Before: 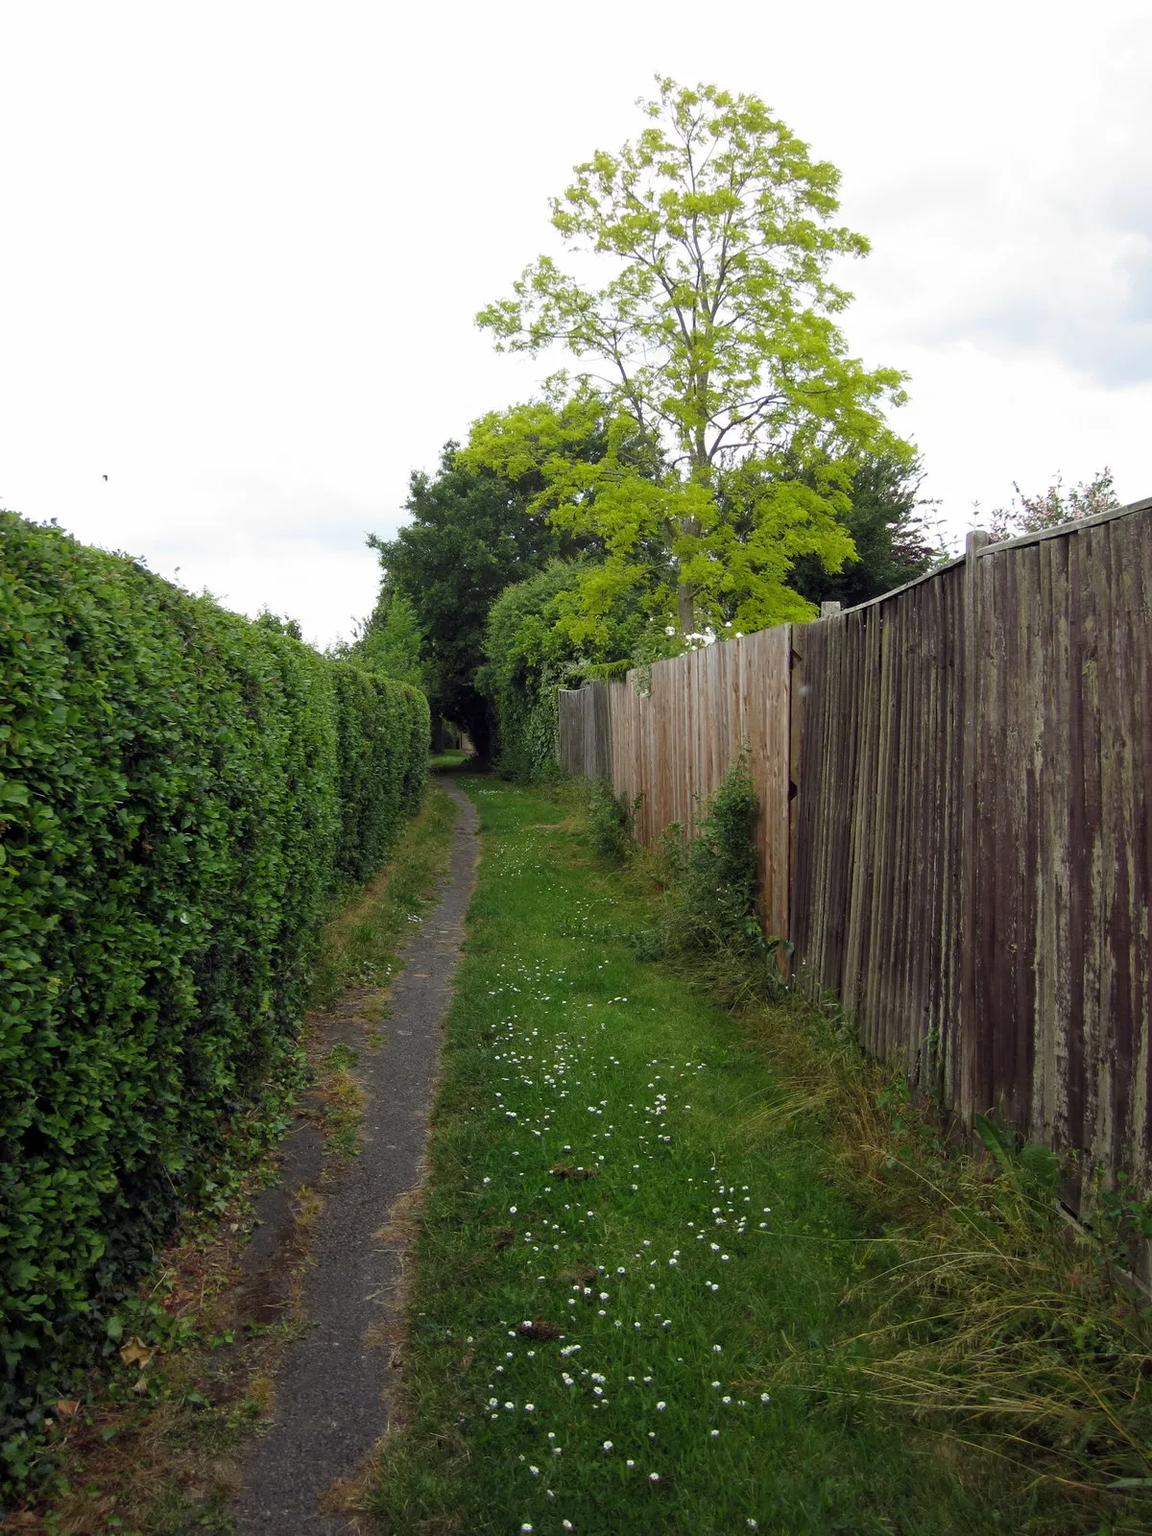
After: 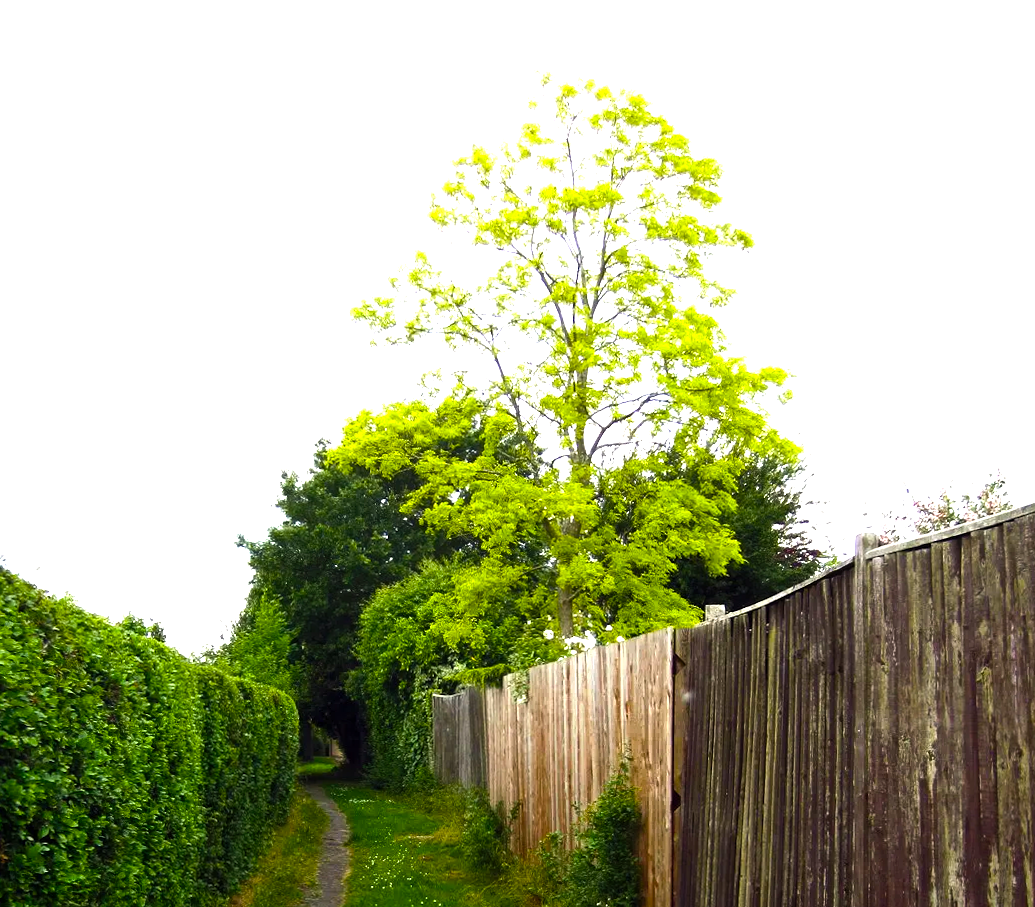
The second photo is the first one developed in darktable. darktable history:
rotate and perspective: rotation 0.226°, lens shift (vertical) -0.042, crop left 0.023, crop right 0.982, crop top 0.006, crop bottom 0.994
crop and rotate: left 11.812%, bottom 42.776%
color balance rgb: linear chroma grading › global chroma 16.62%, perceptual saturation grading › highlights -8.63%, perceptual saturation grading › mid-tones 18.66%, perceptual saturation grading › shadows 28.49%, perceptual brilliance grading › highlights 14.22%, perceptual brilliance grading › shadows -18.96%, global vibrance 27.71%
levels: levels [0, 0.435, 0.917]
tone equalizer: -8 EV -0.75 EV, -7 EV -0.7 EV, -6 EV -0.6 EV, -5 EV -0.4 EV, -3 EV 0.4 EV, -2 EV 0.6 EV, -1 EV 0.7 EV, +0 EV 0.75 EV, edges refinement/feathering 500, mask exposure compensation -1.57 EV, preserve details no
white balance: red 1.009, blue 0.985
